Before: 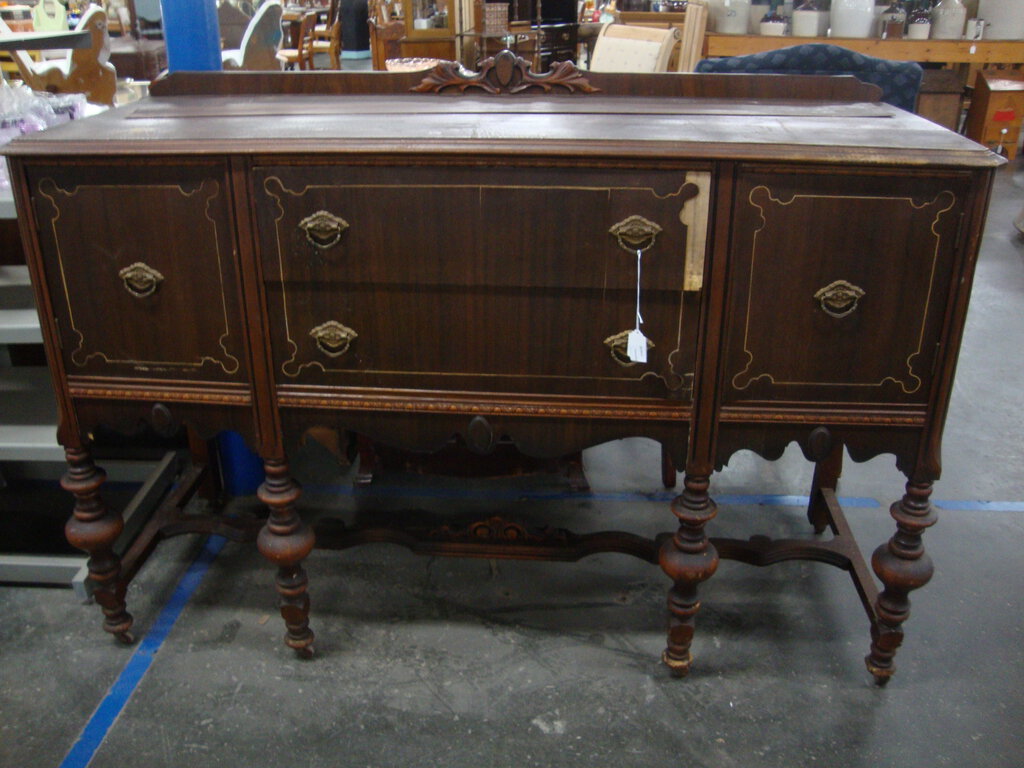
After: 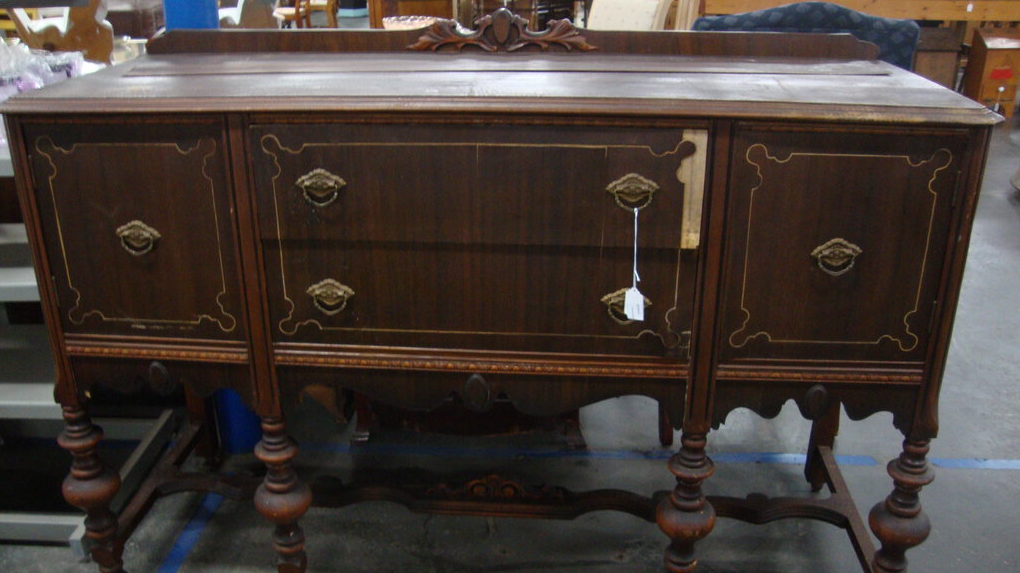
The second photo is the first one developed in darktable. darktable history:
crop: left 0.315%, top 5.523%, bottom 19.857%
